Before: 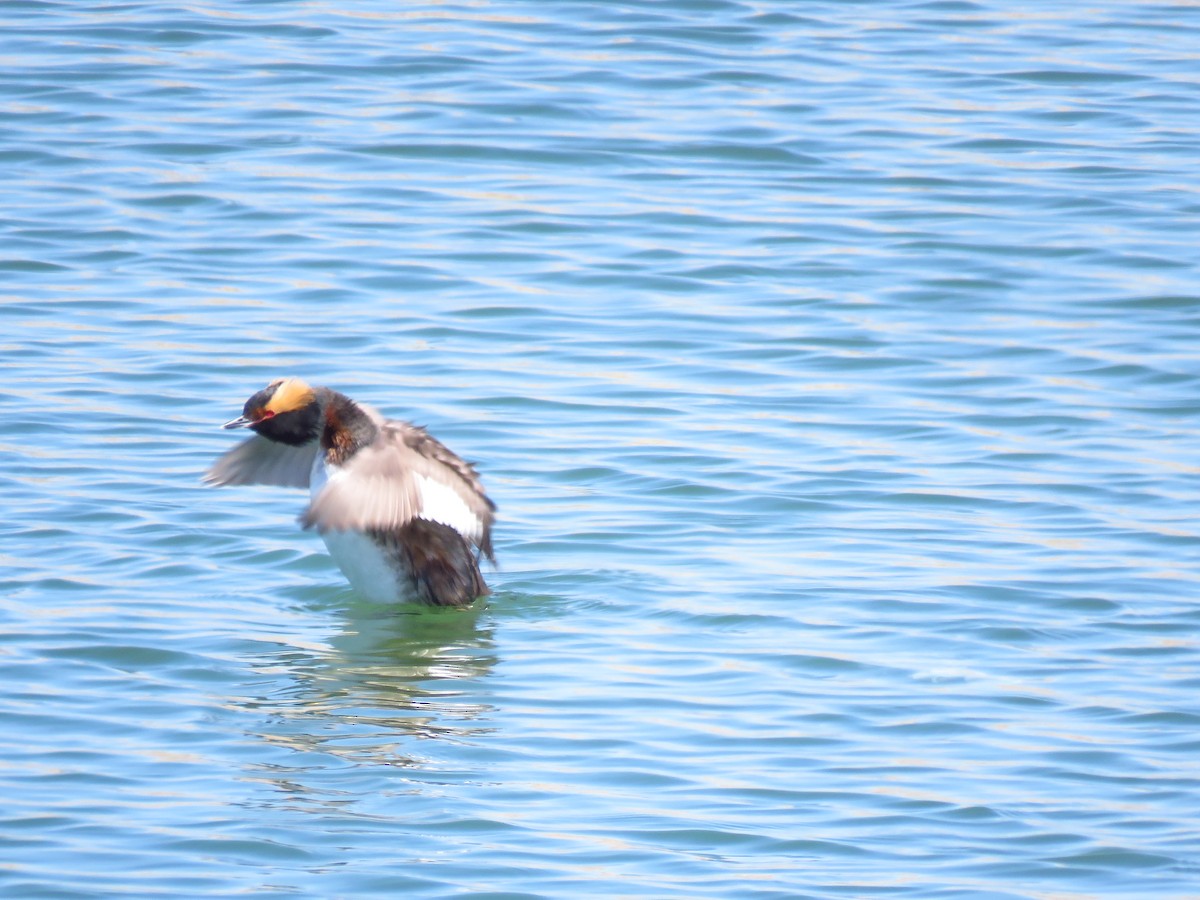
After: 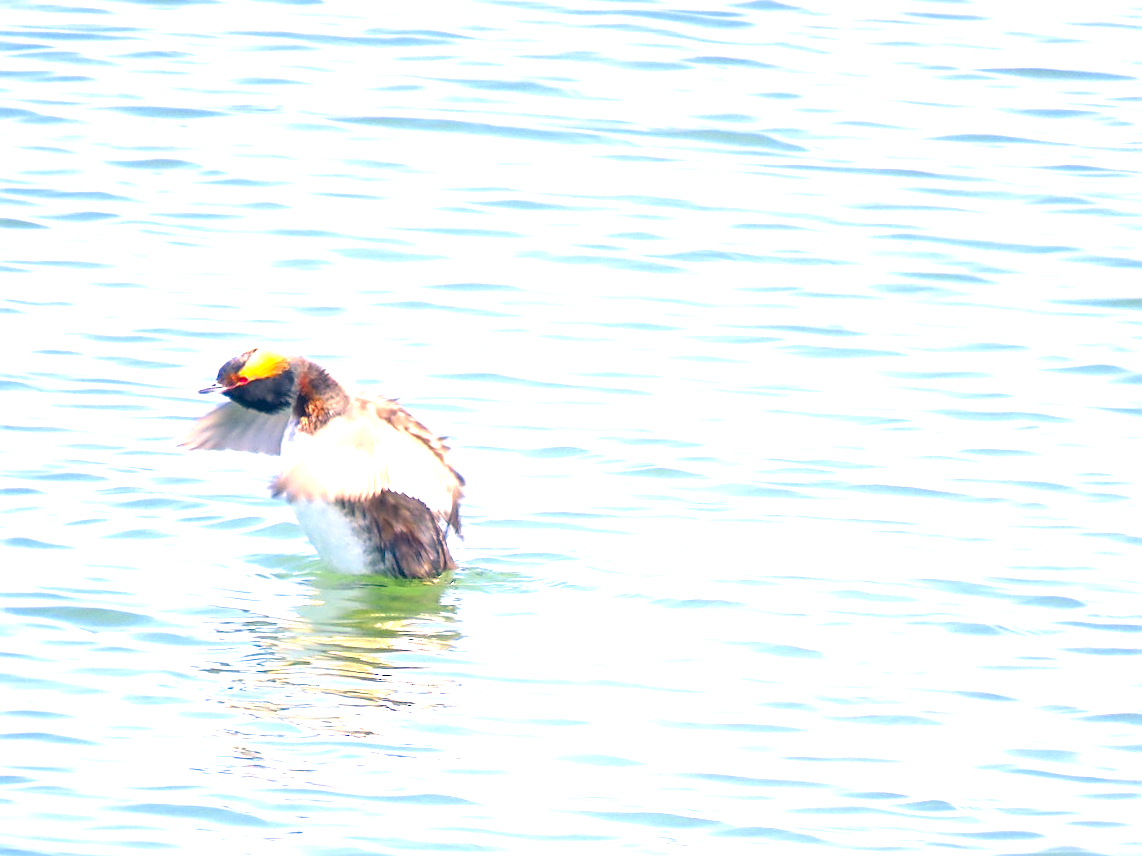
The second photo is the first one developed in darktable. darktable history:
crop and rotate: angle -2.2°
color correction: highlights a* 10.31, highlights b* 14.1, shadows a* -10.19, shadows b* -15.11
exposure: black level correction 0, exposure 1.447 EV, compensate exposure bias true, compensate highlight preservation false
color zones: curves: ch0 [(0, 0.5) (0.143, 0.5) (0.286, 0.5) (0.429, 0.5) (0.571, 0.5) (0.714, 0.476) (0.857, 0.5) (1, 0.5)]; ch2 [(0, 0.5) (0.143, 0.5) (0.286, 0.5) (0.429, 0.5) (0.571, 0.5) (0.714, 0.487) (0.857, 0.5) (1, 0.5)]
color balance rgb: highlights gain › chroma 1.646%, highlights gain › hue 56.33°, perceptual saturation grading › global saturation 30.009%
sharpen: on, module defaults
levels: levels [0.026, 0.507, 0.987]
